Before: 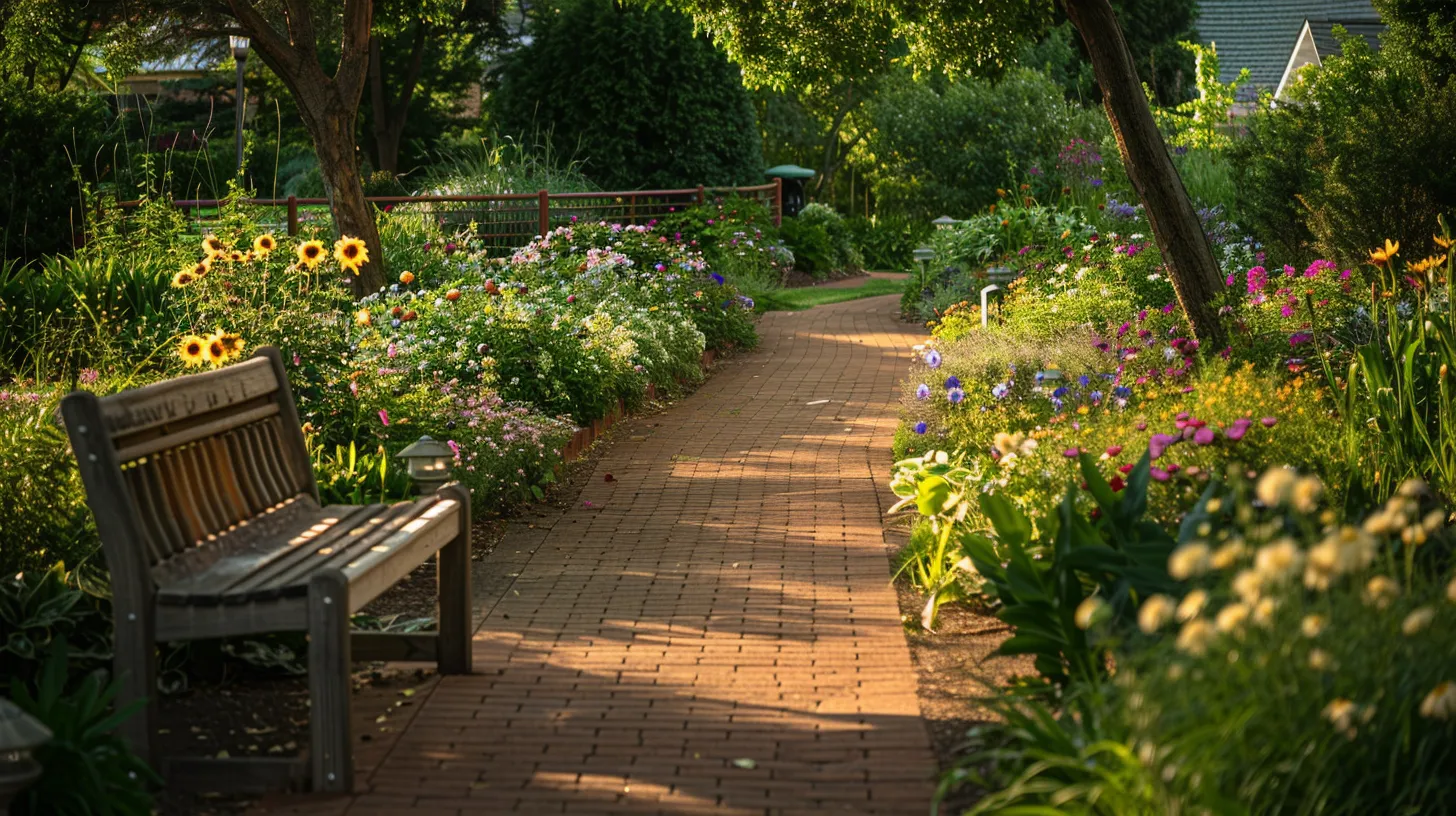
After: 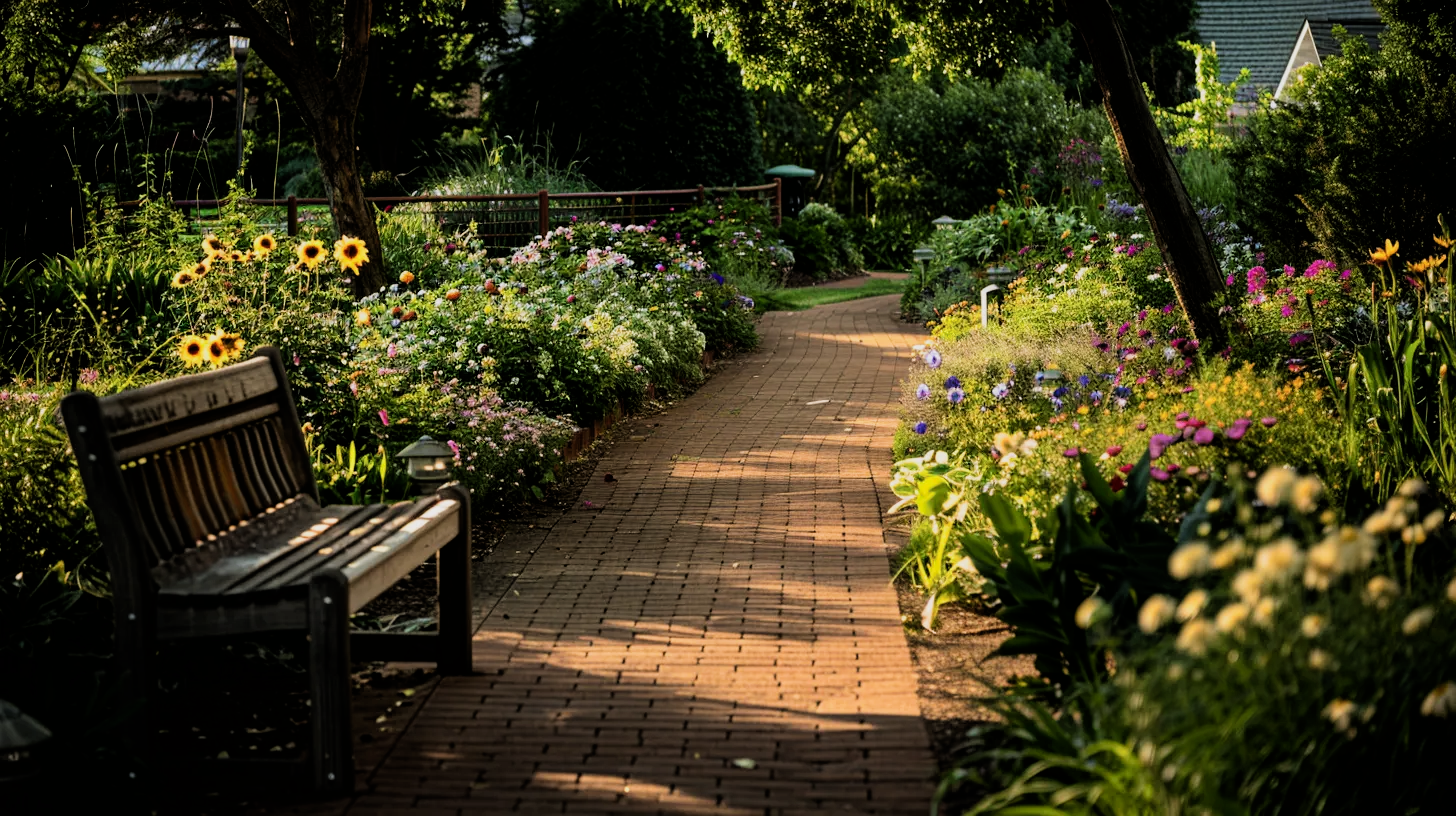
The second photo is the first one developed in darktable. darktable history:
filmic rgb: black relative exposure -5.09 EV, white relative exposure 3.53 EV, hardness 3.18, contrast 1.298, highlights saturation mix -49.79%
exposure: black level correction 0.001, compensate highlight preservation false
